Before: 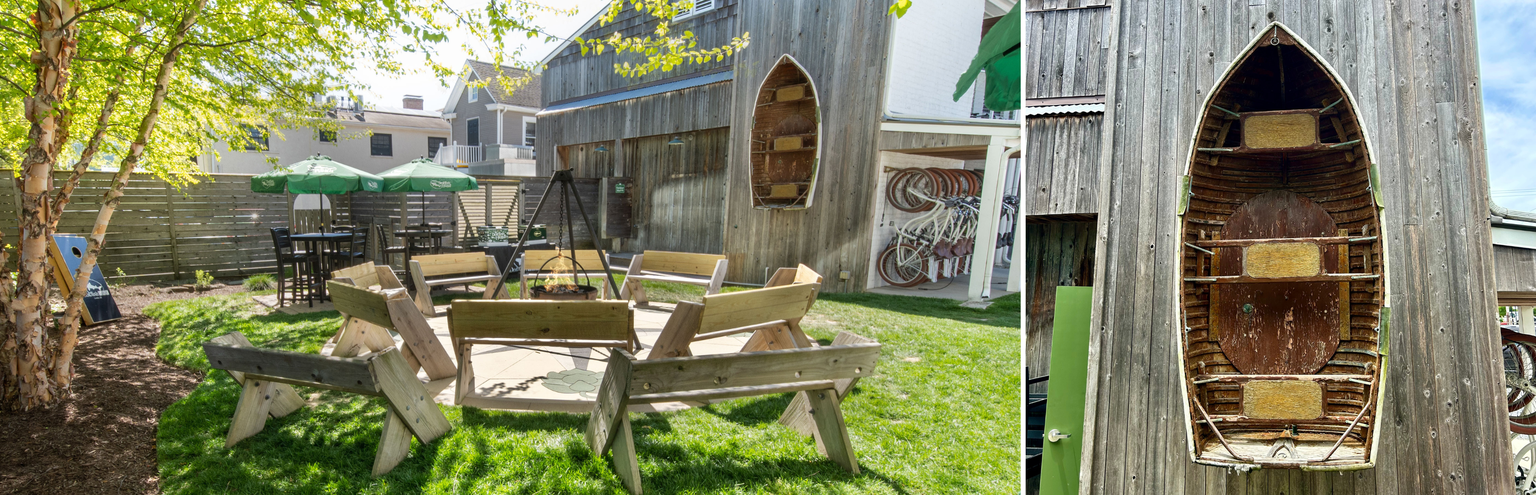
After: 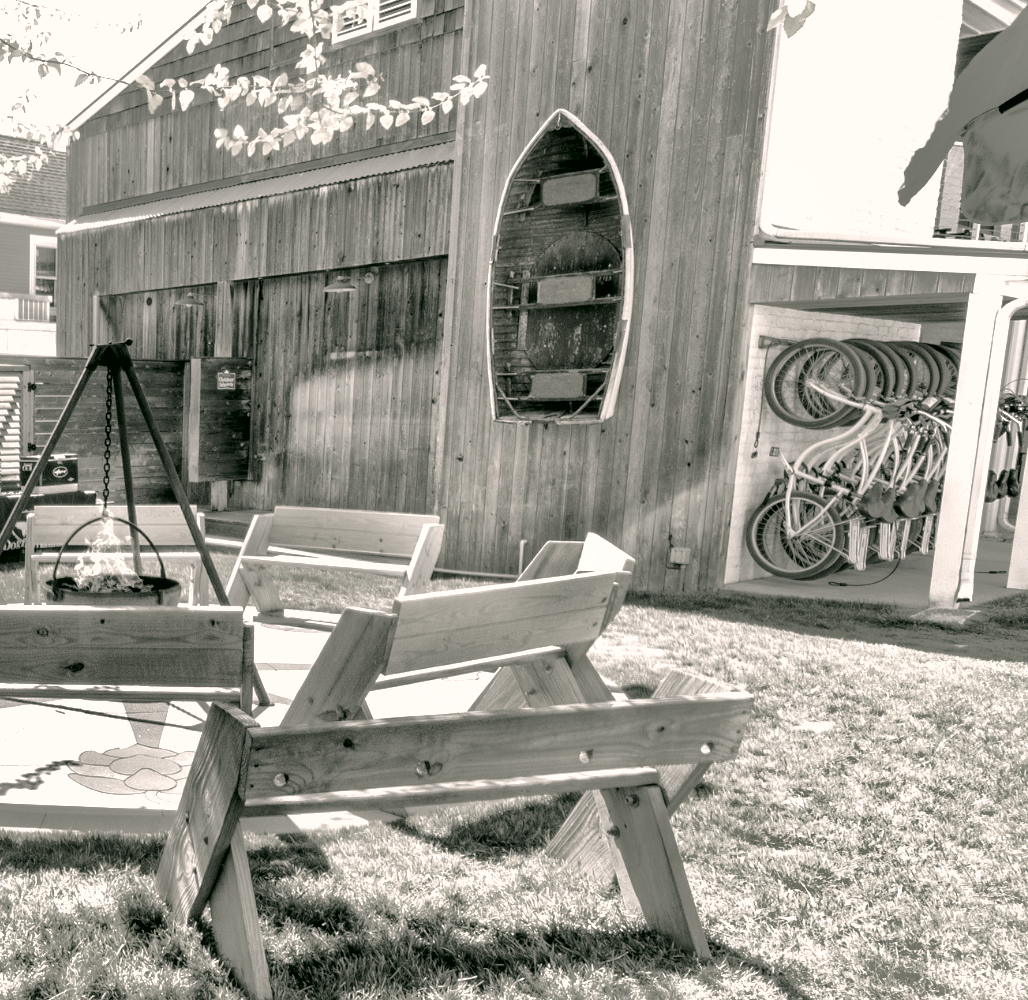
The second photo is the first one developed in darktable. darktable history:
color correction: highlights a* 4.26, highlights b* 4.92, shadows a* -7.23, shadows b* 4.68
contrast brightness saturation: saturation -0.984
crop: left 33.071%, right 33.746%
tone curve: curves: ch0 [(0, 0) (0.004, 0.001) (0.133, 0.112) (0.325, 0.362) (0.832, 0.893) (1, 1)], color space Lab, independent channels, preserve colors none
exposure: black level correction 0.012, exposure 0.696 EV, compensate highlight preservation false
shadows and highlights: shadows 25.19, highlights -71.24
